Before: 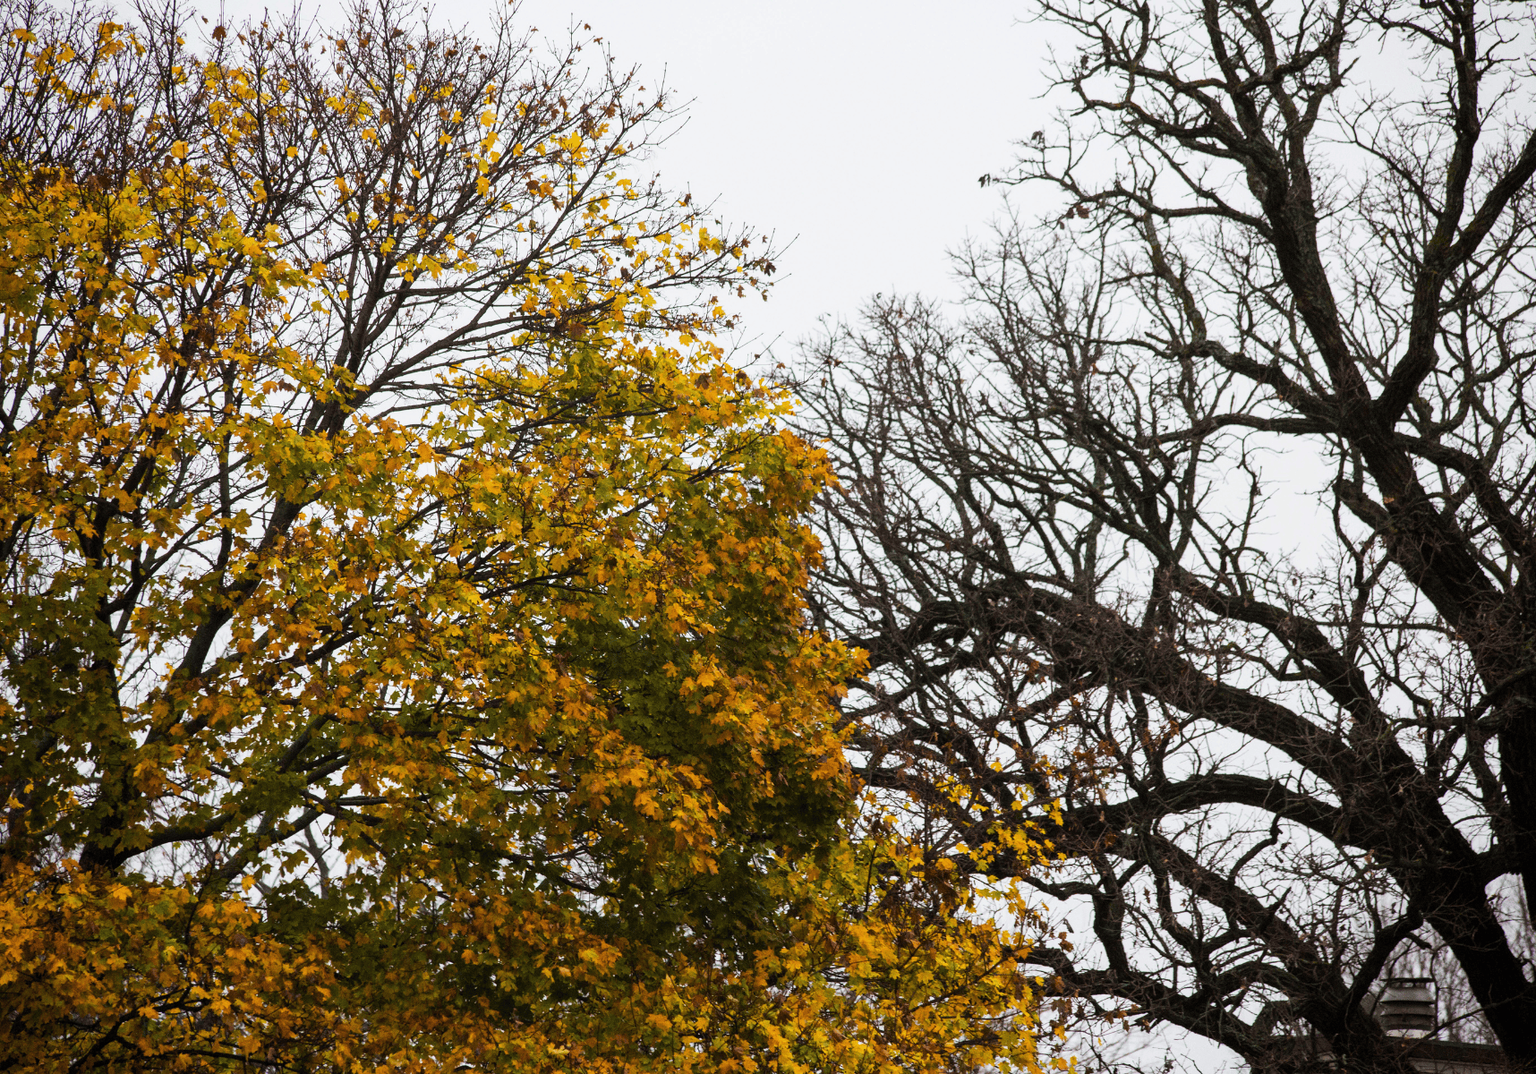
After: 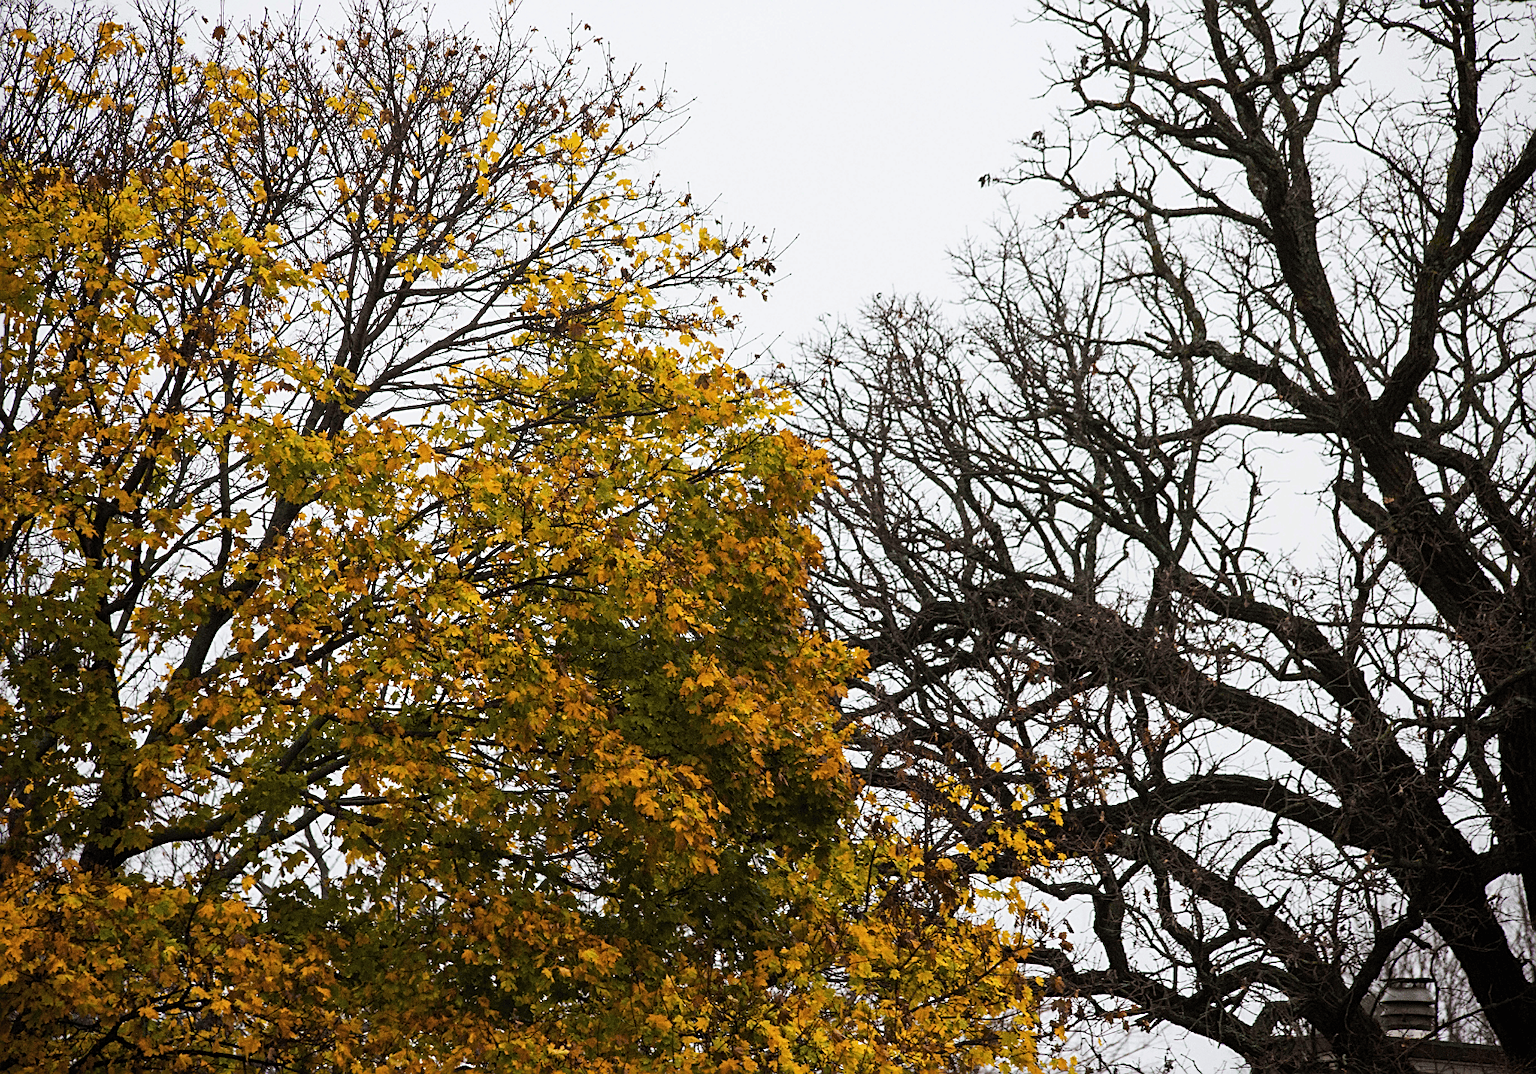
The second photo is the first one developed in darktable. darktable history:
sharpen: on, module defaults
color zones: curves: ch0 [(0.068, 0.464) (0.25, 0.5) (0.48, 0.508) (0.75, 0.536) (0.886, 0.476) (0.967, 0.456)]; ch1 [(0.066, 0.456) (0.25, 0.5) (0.616, 0.508) (0.746, 0.56) (0.934, 0.444)]
